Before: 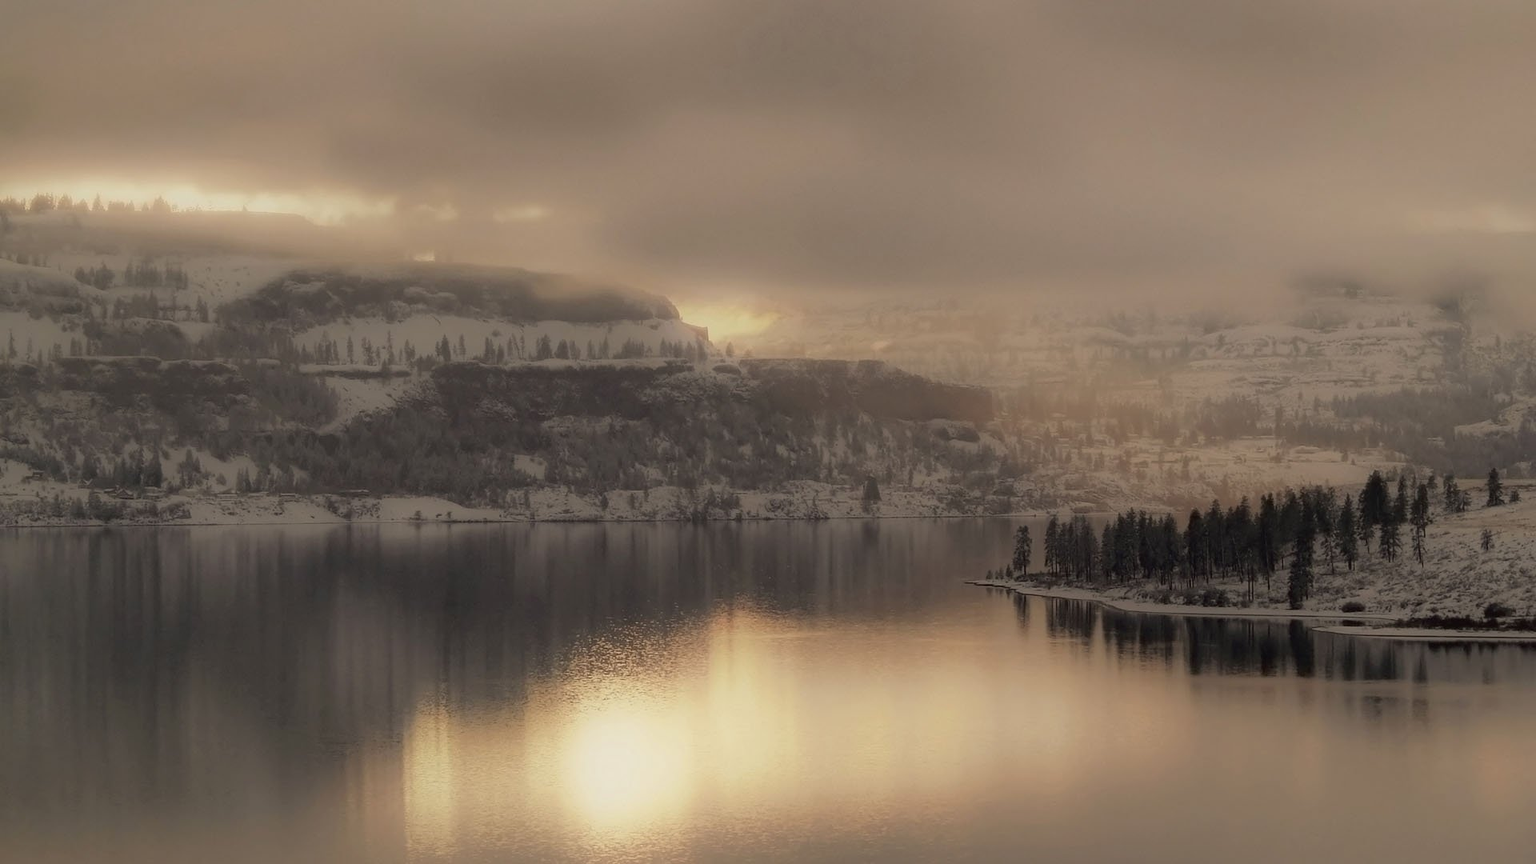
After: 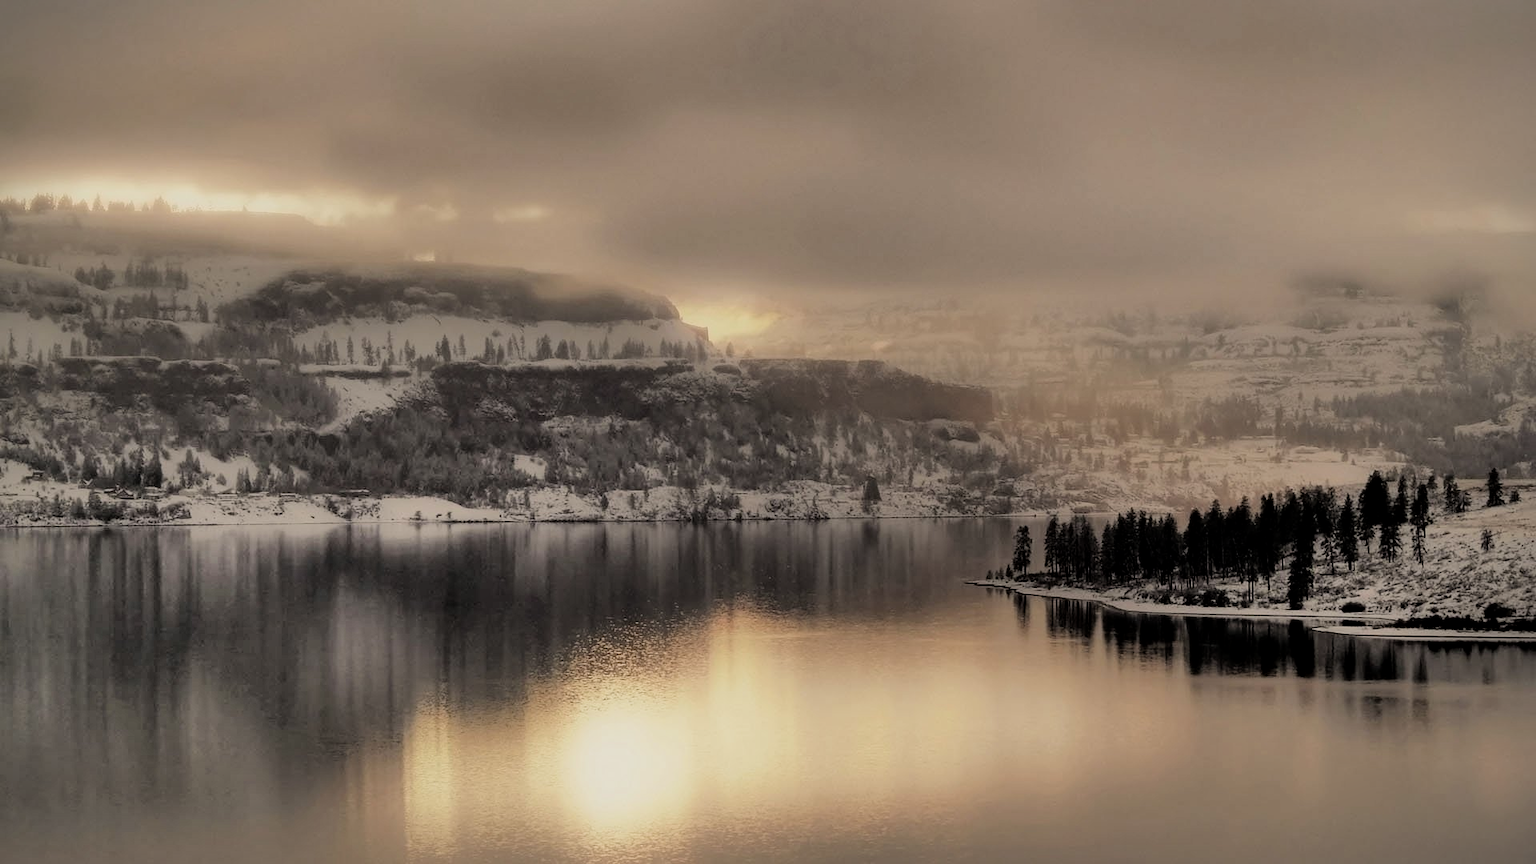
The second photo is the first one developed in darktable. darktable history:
local contrast: mode bilateral grid, contrast 20, coarseness 50, detail 119%, midtone range 0.2
shadows and highlights: shadows 73.12, highlights -25.65, soften with gaussian
vignetting: fall-off start 99.57%, width/height ratio 1.323
filmic rgb: black relative exposure -5.14 EV, white relative exposure 3.19 EV, hardness 3.42, contrast 1.199, highlights saturation mix -29.54%
